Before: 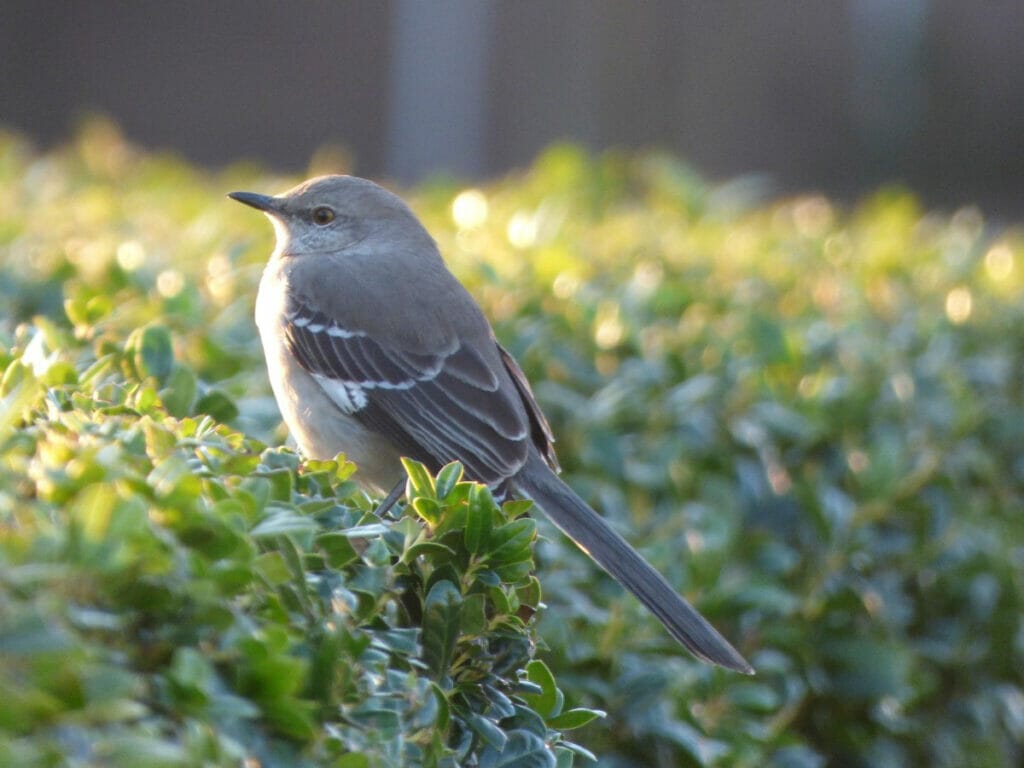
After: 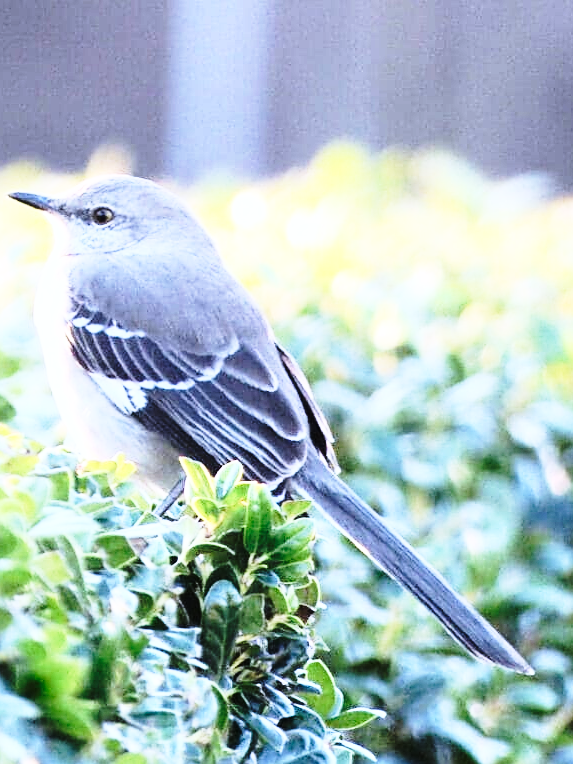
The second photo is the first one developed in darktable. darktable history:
crop: left 21.674%, right 22.086%
base curve: curves: ch0 [(0, 0) (0.028, 0.03) (0.121, 0.232) (0.46, 0.748) (0.859, 0.968) (1, 1)], preserve colors none
sharpen: amount 0.478
rgb curve: curves: ch0 [(0, 0) (0.21, 0.15) (0.24, 0.21) (0.5, 0.75) (0.75, 0.96) (0.89, 0.99) (1, 1)]; ch1 [(0, 0.02) (0.21, 0.13) (0.25, 0.2) (0.5, 0.67) (0.75, 0.9) (0.89, 0.97) (1, 1)]; ch2 [(0, 0.02) (0.21, 0.13) (0.25, 0.2) (0.5, 0.67) (0.75, 0.9) (0.89, 0.97) (1, 1)], compensate middle gray true
color calibration: illuminant as shot in camera, x 0.379, y 0.396, temperature 4138.76 K
